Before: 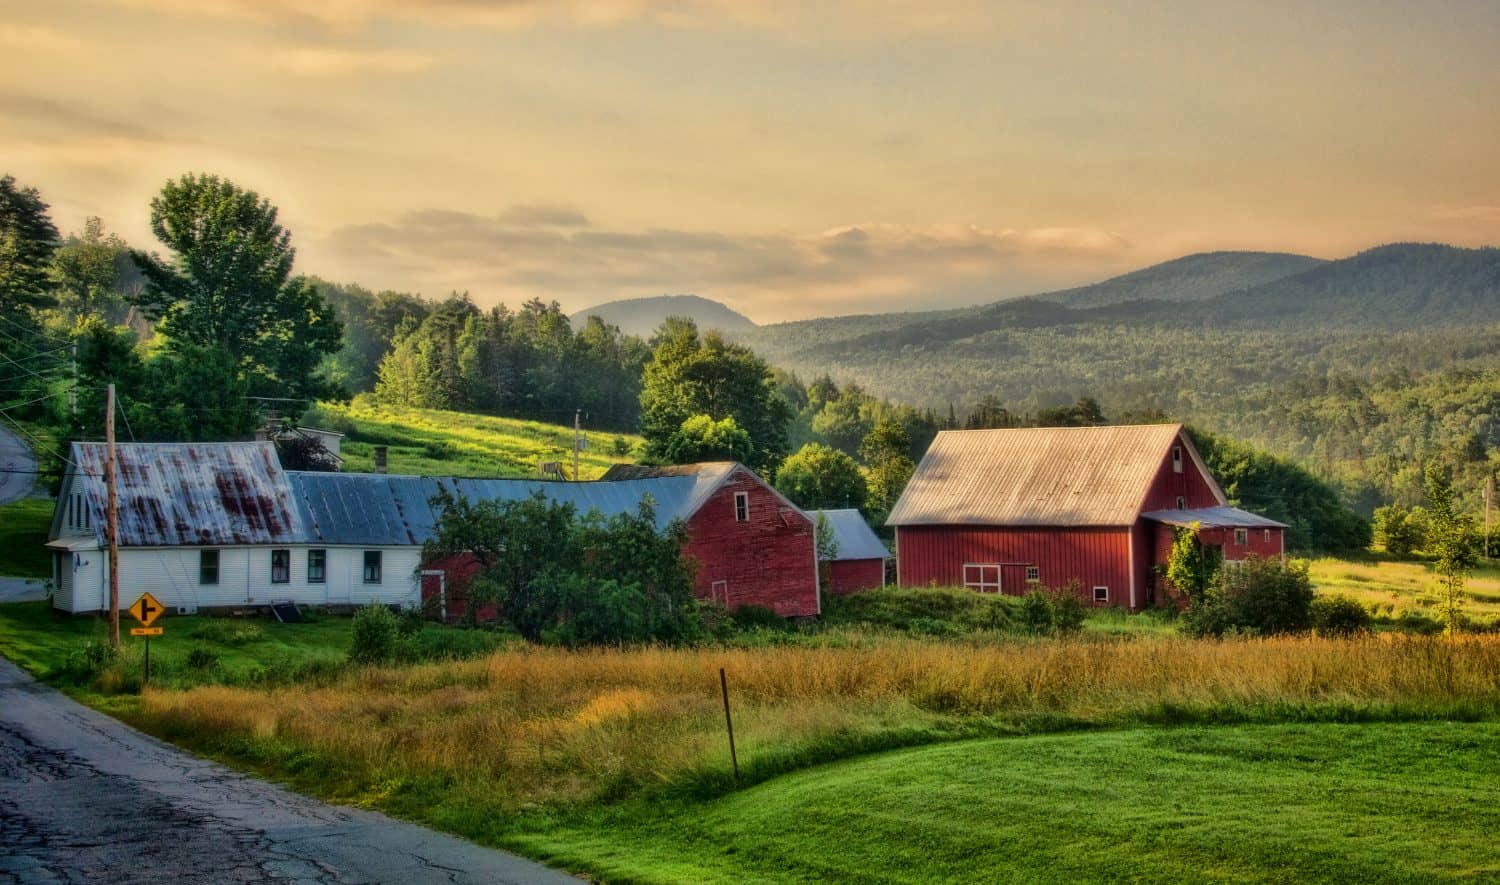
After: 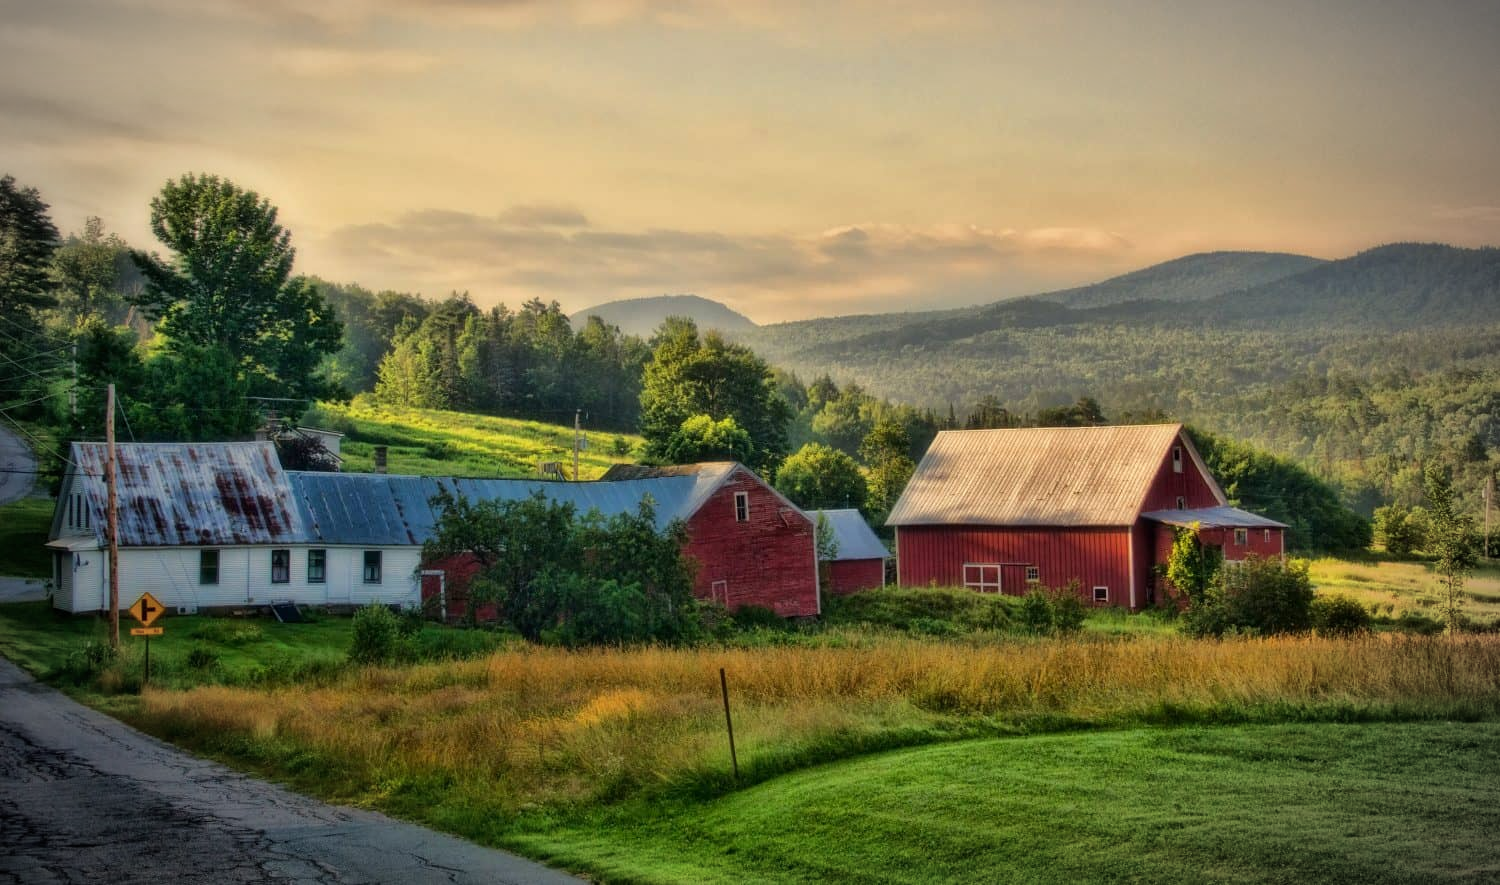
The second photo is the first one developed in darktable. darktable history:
vignetting: fall-off start 79.43%, saturation -0.649, width/height ratio 1.327, unbound false
tone equalizer: -8 EV 0.06 EV, smoothing diameter 25%, edges refinement/feathering 10, preserve details guided filter
